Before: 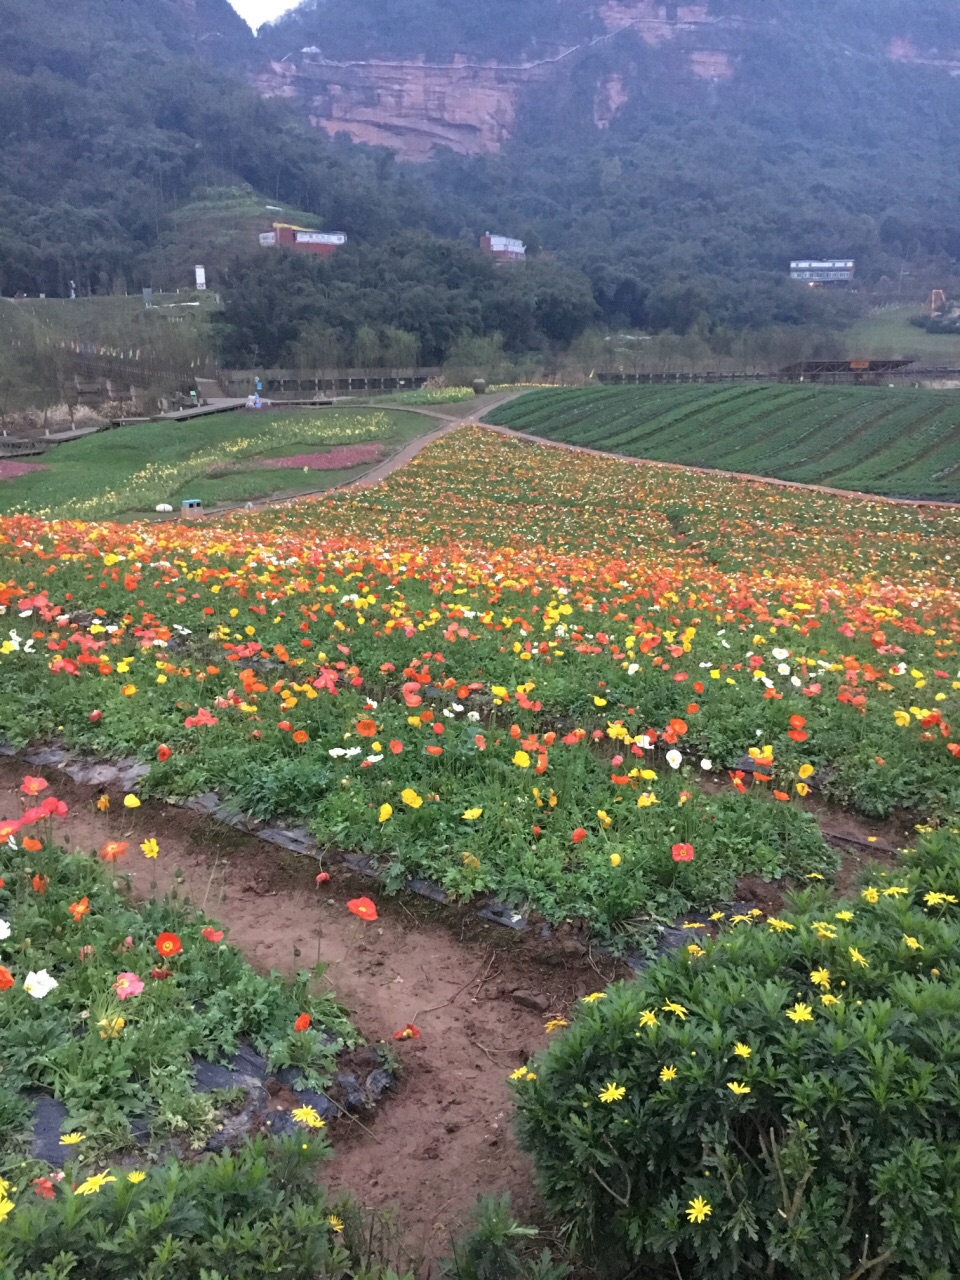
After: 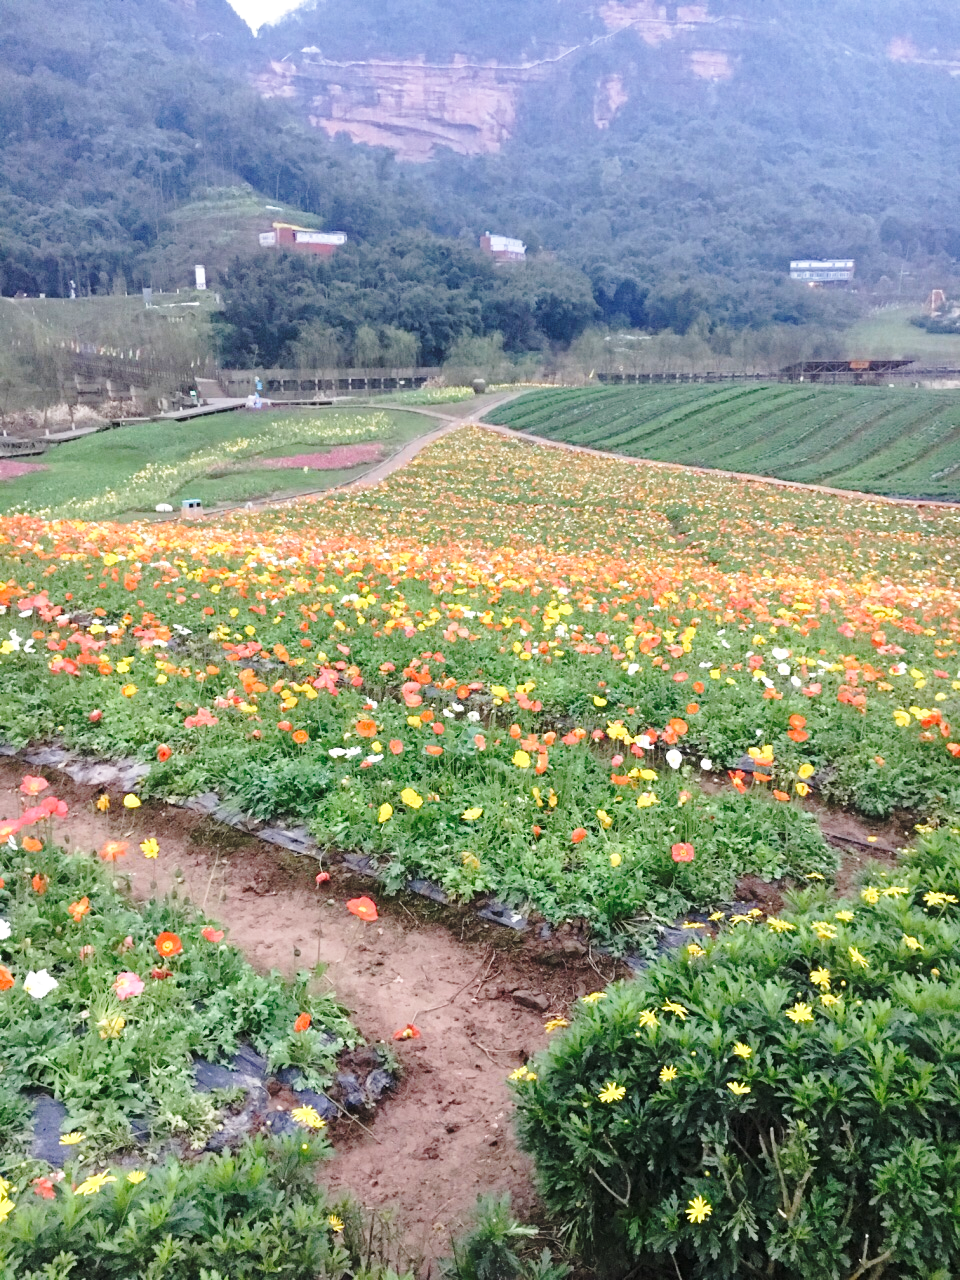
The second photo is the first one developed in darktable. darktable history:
base curve: curves: ch0 [(0, 0) (0.032, 0.037) (0.105, 0.228) (0.435, 0.76) (0.856, 0.983) (1, 1)], preserve colors none
local contrast: mode bilateral grid, contrast 15, coarseness 37, detail 105%, midtone range 0.2
